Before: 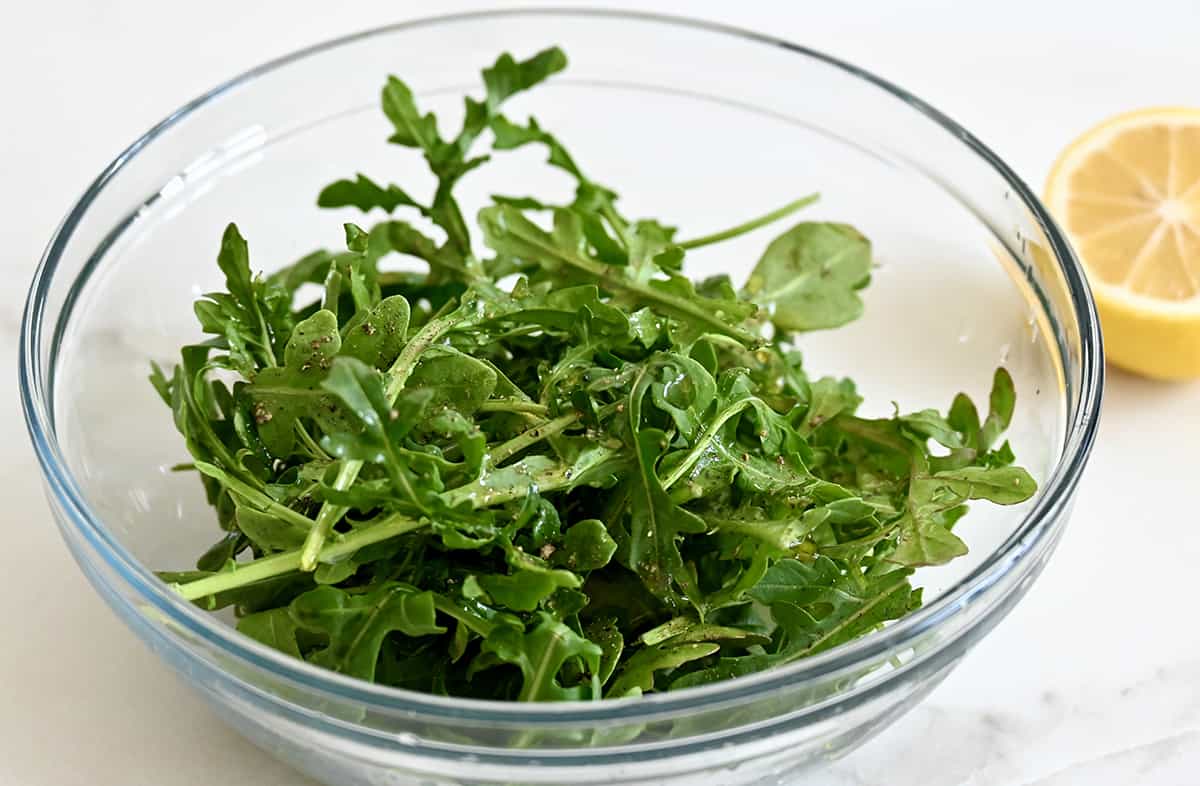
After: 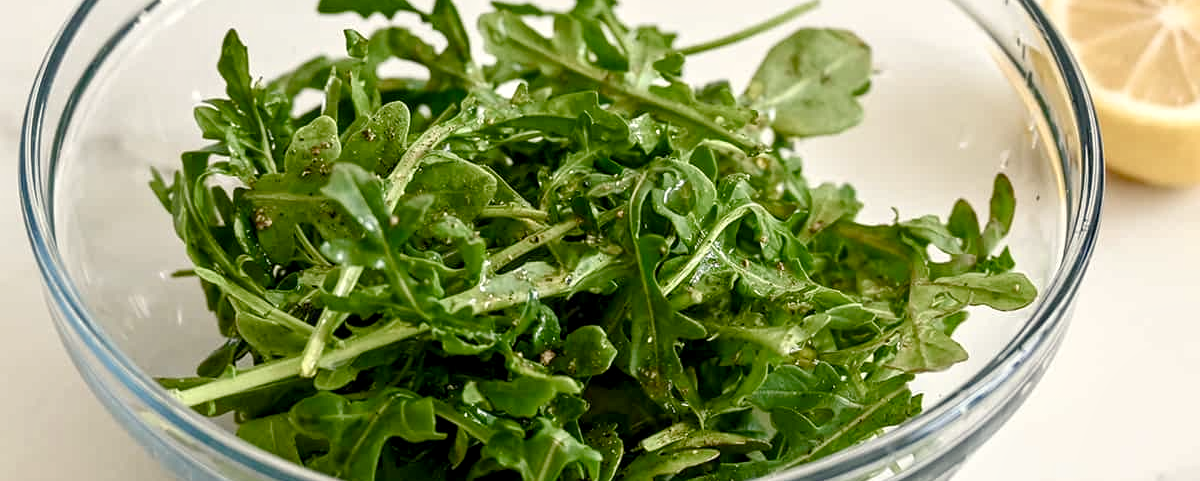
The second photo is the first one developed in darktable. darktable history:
crop and rotate: top 24.797%, bottom 13.951%
color balance rgb: highlights gain › chroma 2.981%, highlights gain › hue 78.66°, perceptual saturation grading › global saturation 20%, perceptual saturation grading › highlights -49.91%, perceptual saturation grading › shadows 24.92%
local contrast: on, module defaults
